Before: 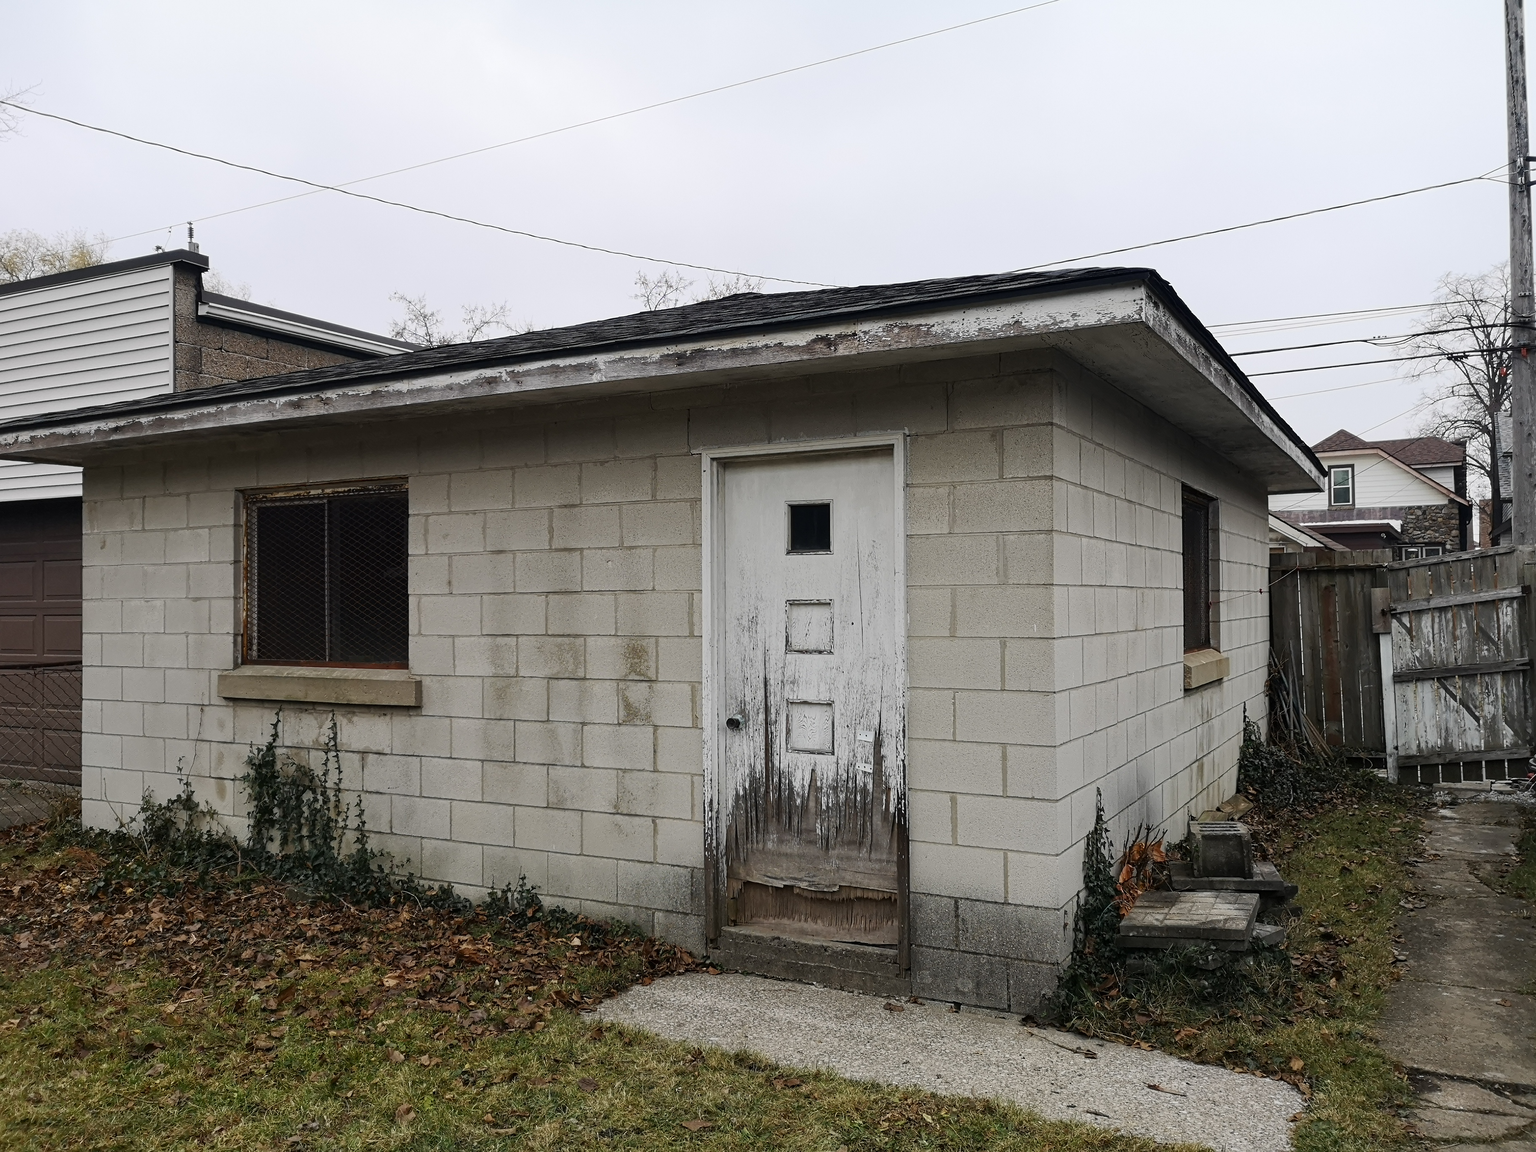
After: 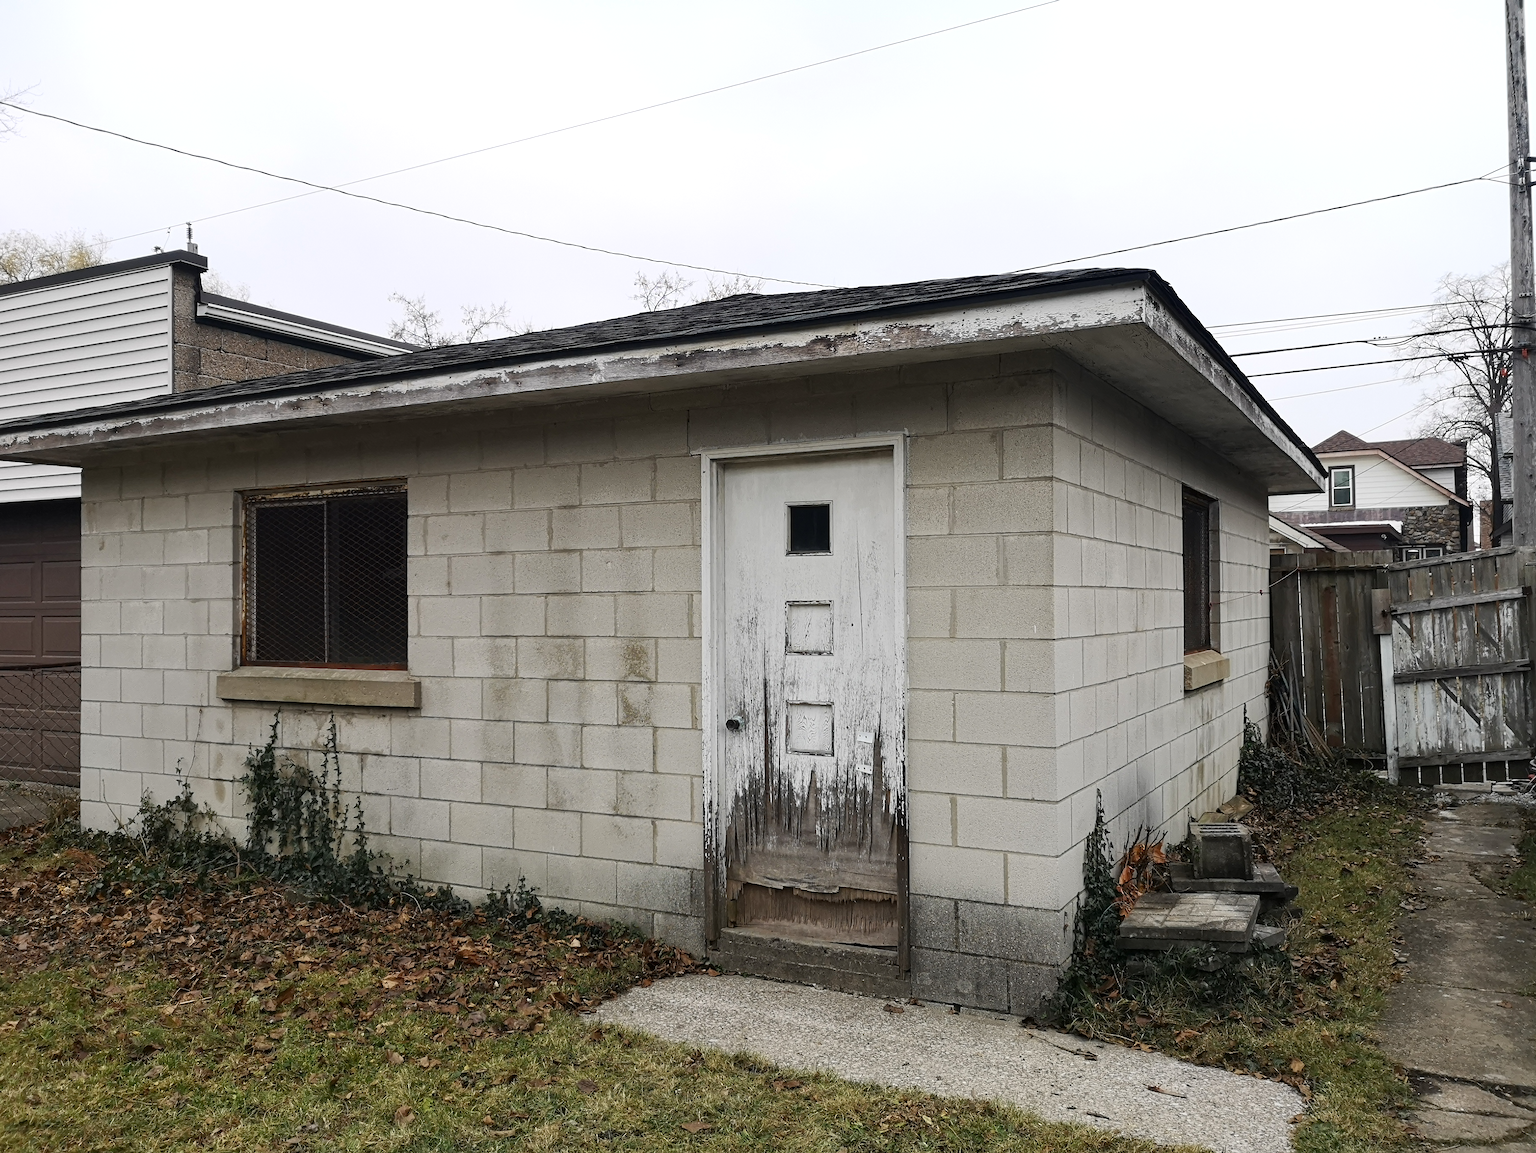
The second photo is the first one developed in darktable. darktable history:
crop and rotate: left 0.126%
exposure: exposure 0.258 EV, compensate highlight preservation false
